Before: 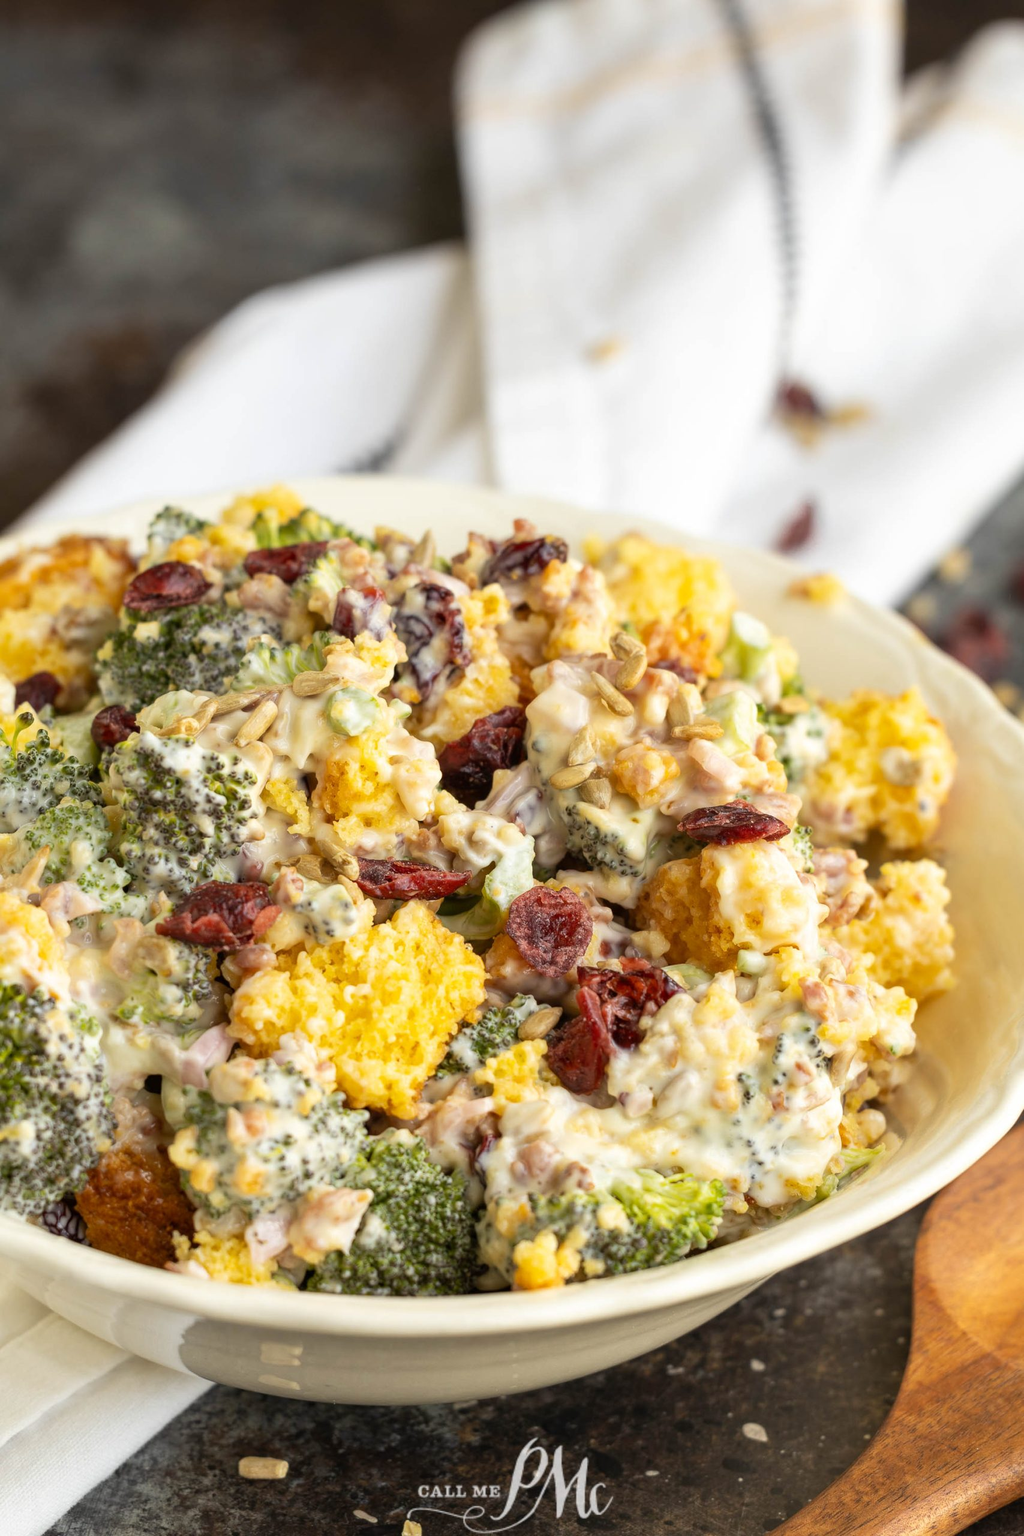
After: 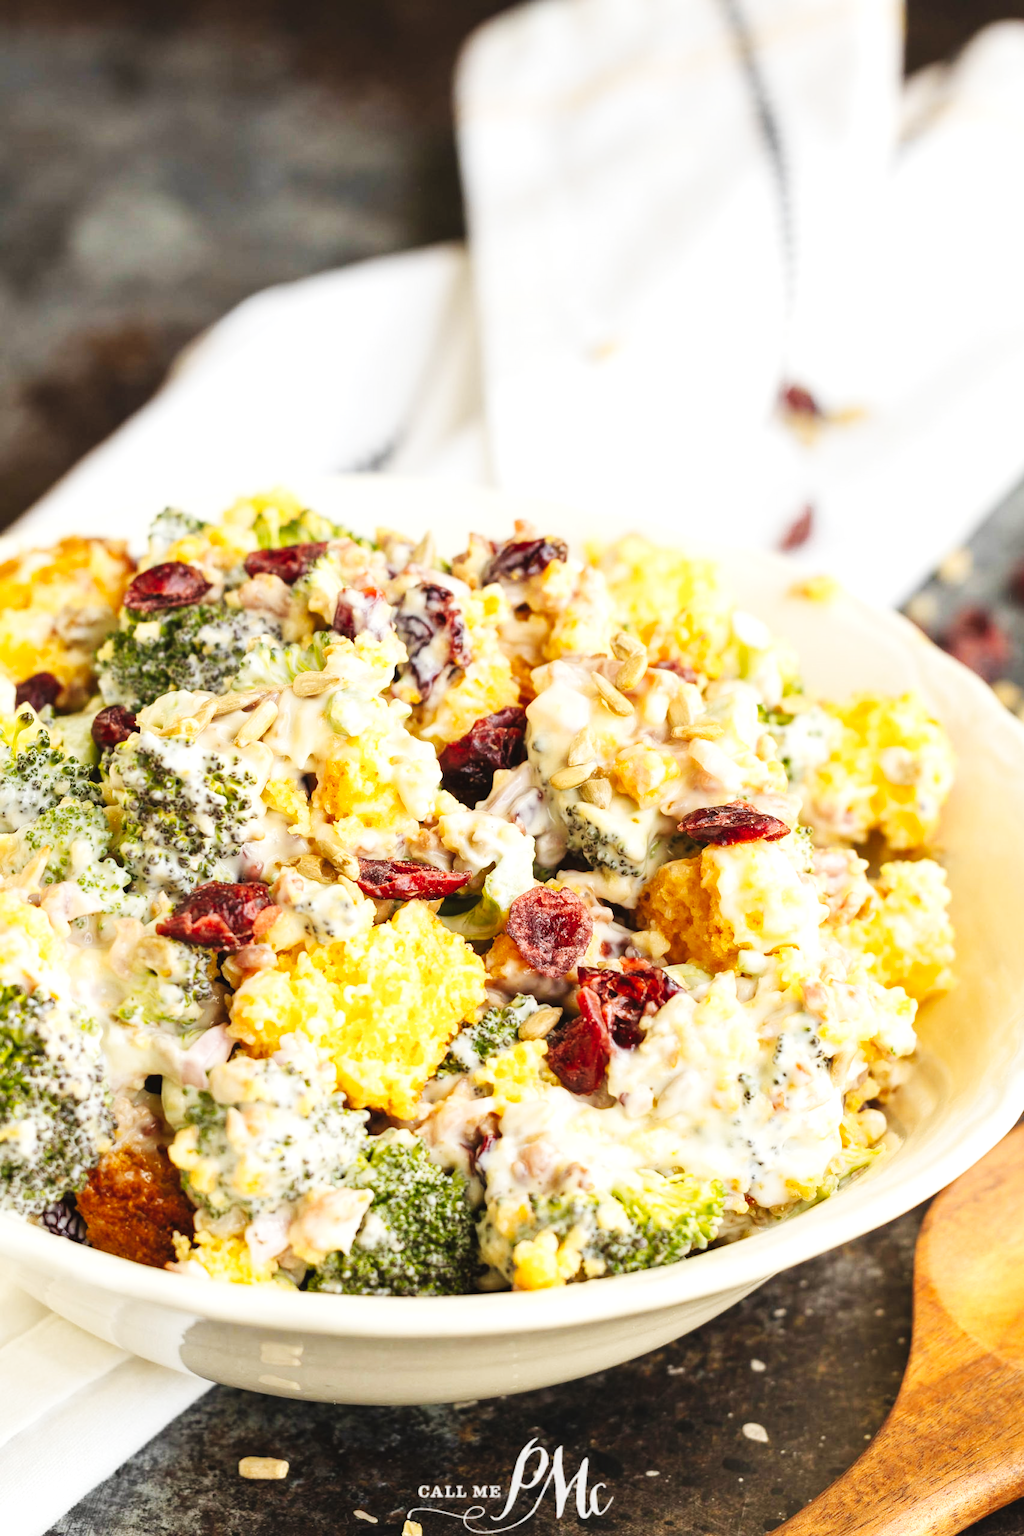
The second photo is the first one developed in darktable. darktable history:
exposure: exposure 0.29 EV, compensate highlight preservation false
tone curve: curves: ch0 [(0, 0.026) (0.184, 0.172) (0.391, 0.468) (0.446, 0.56) (0.605, 0.758) (0.831, 0.931) (0.992, 1)]; ch1 [(0, 0) (0.437, 0.447) (0.501, 0.502) (0.538, 0.539) (0.574, 0.589) (0.617, 0.64) (0.699, 0.749) (0.859, 0.919) (1, 1)]; ch2 [(0, 0) (0.33, 0.301) (0.421, 0.443) (0.447, 0.482) (0.499, 0.509) (0.538, 0.564) (0.585, 0.615) (0.664, 0.664) (1, 1)], preserve colors none
